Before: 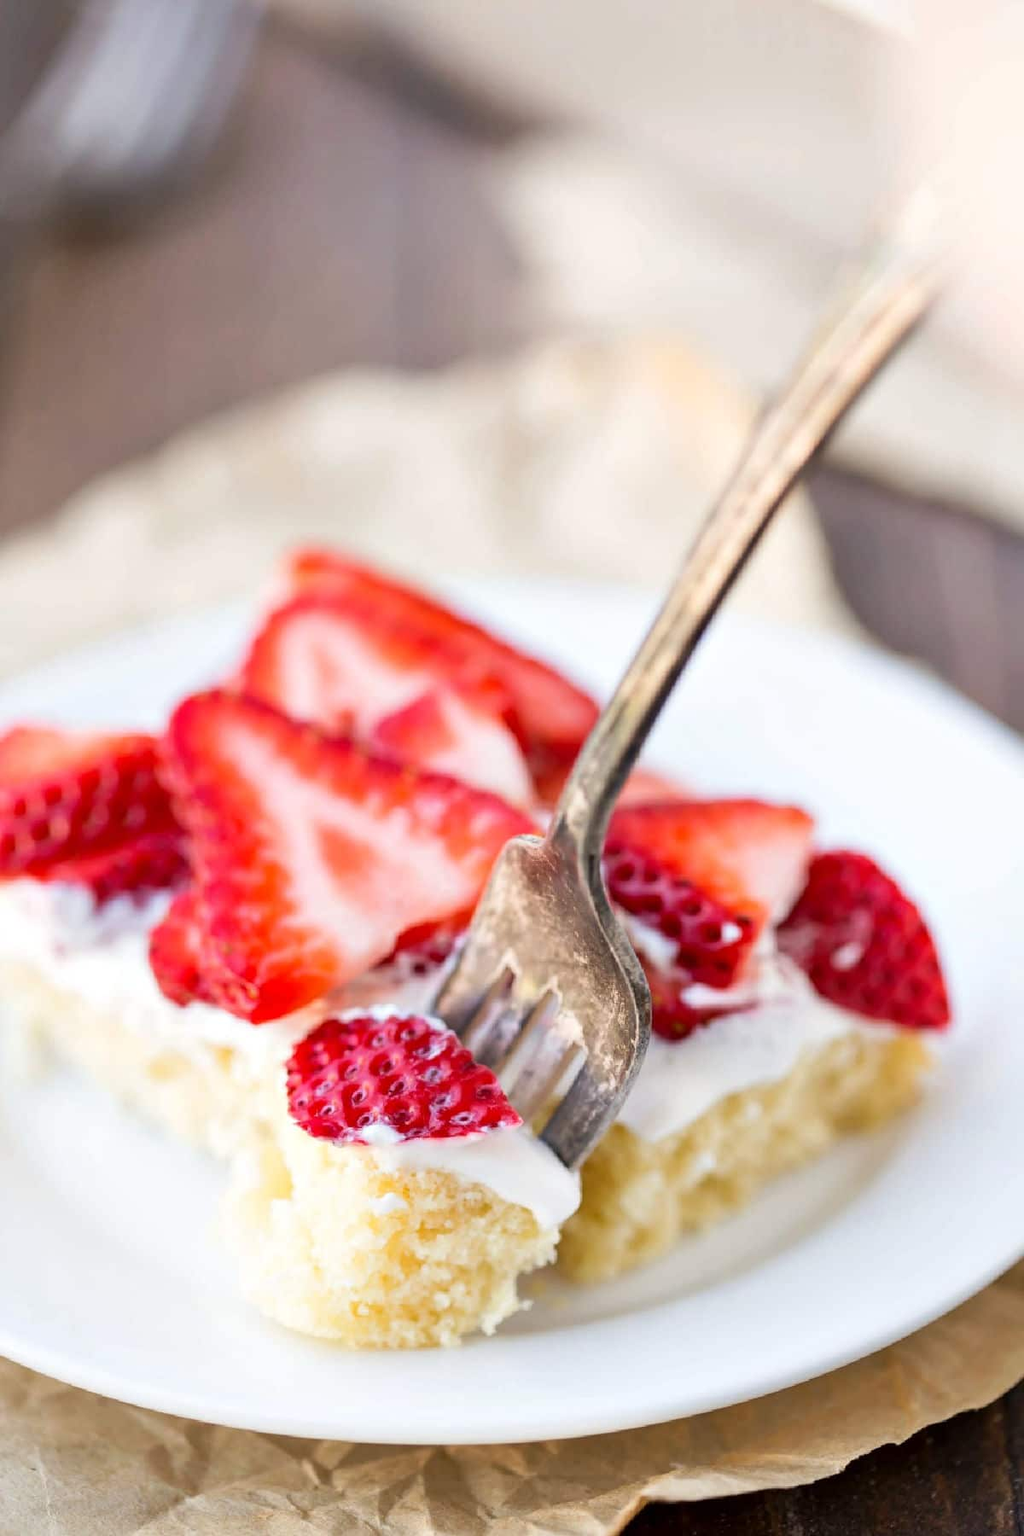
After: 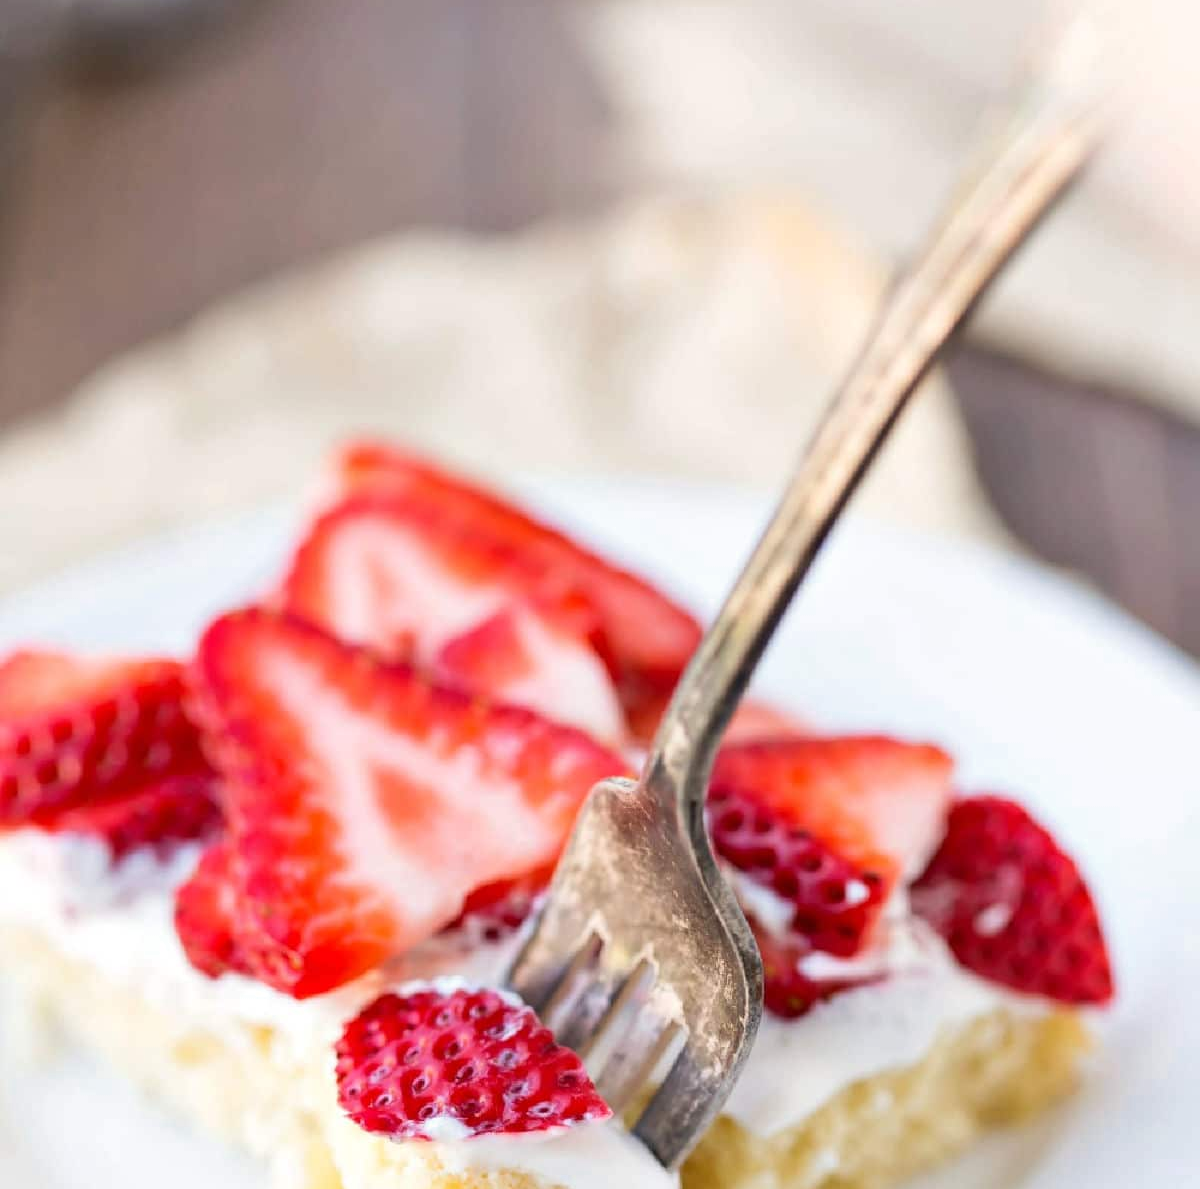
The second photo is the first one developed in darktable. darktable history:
color zones: curves: ch0 [(0, 0.5) (0.143, 0.5) (0.286, 0.5) (0.429, 0.495) (0.571, 0.437) (0.714, 0.44) (0.857, 0.496) (1, 0.5)]
crop: top 11.168%, bottom 22.736%
